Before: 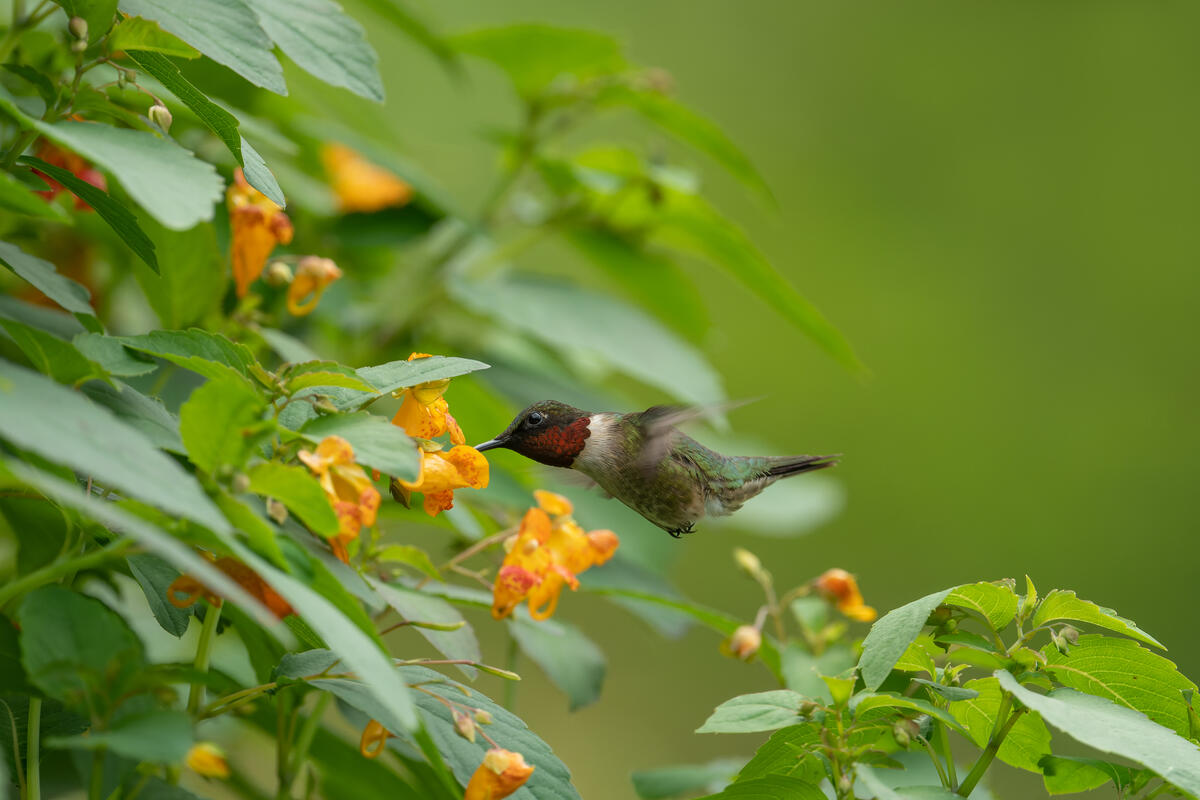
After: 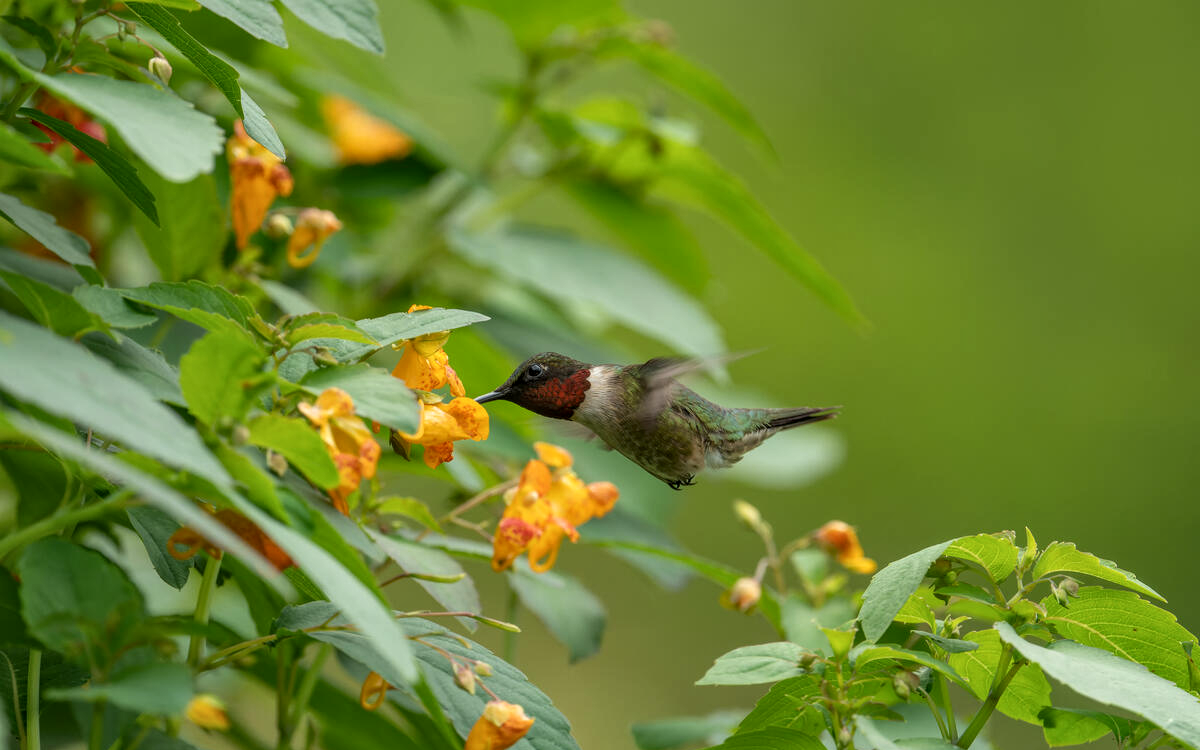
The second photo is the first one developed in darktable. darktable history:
shadows and highlights: soften with gaussian
local contrast: on, module defaults
crop and rotate: top 6.25%
